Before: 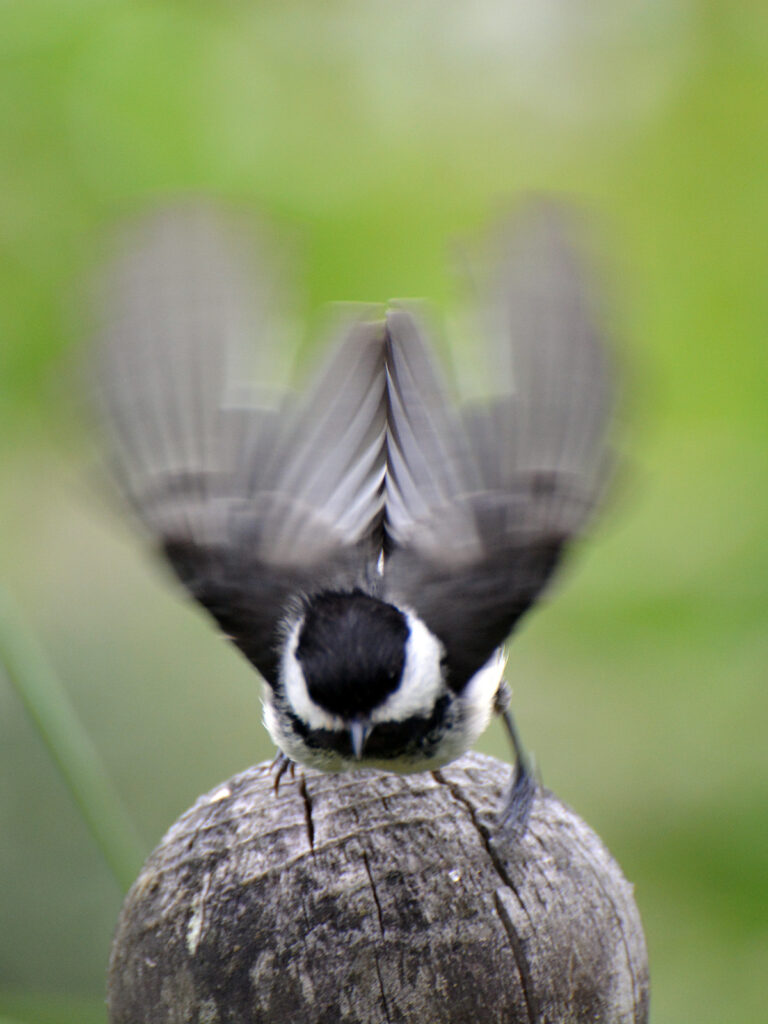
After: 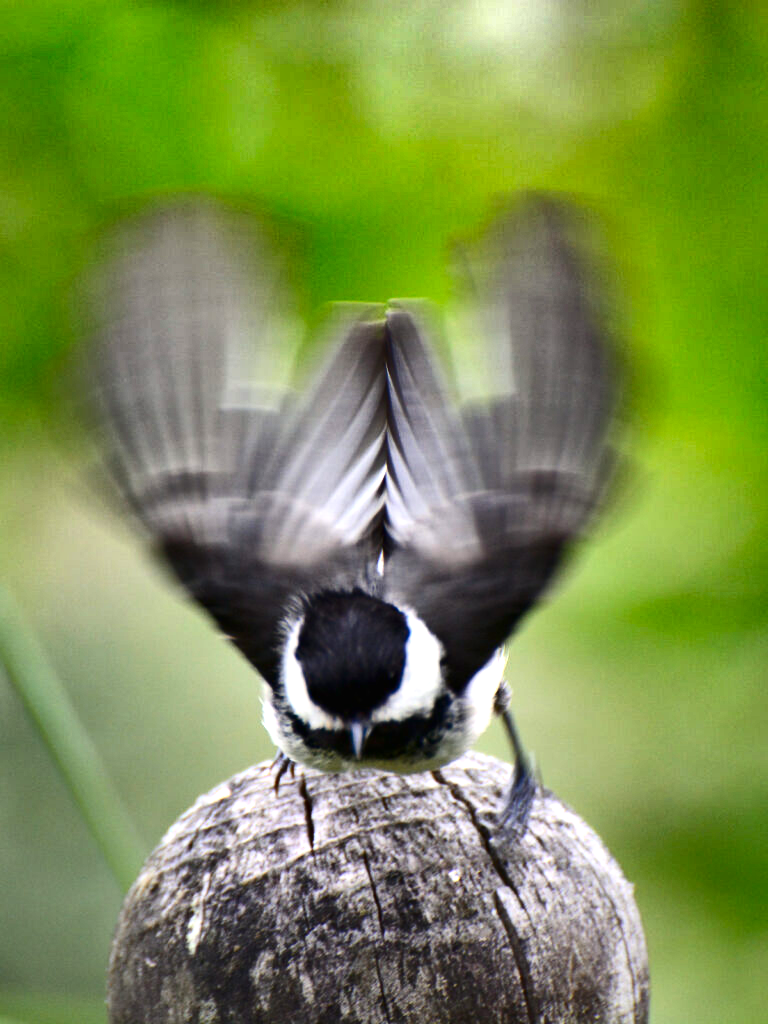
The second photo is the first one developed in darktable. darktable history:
contrast brightness saturation: contrast 0.2, brightness -0.11, saturation 0.1
exposure: black level correction -0.002, exposure 0.708 EV, compensate exposure bias true, compensate highlight preservation false
shadows and highlights: shadows 20.91, highlights -82.73, soften with gaussian
